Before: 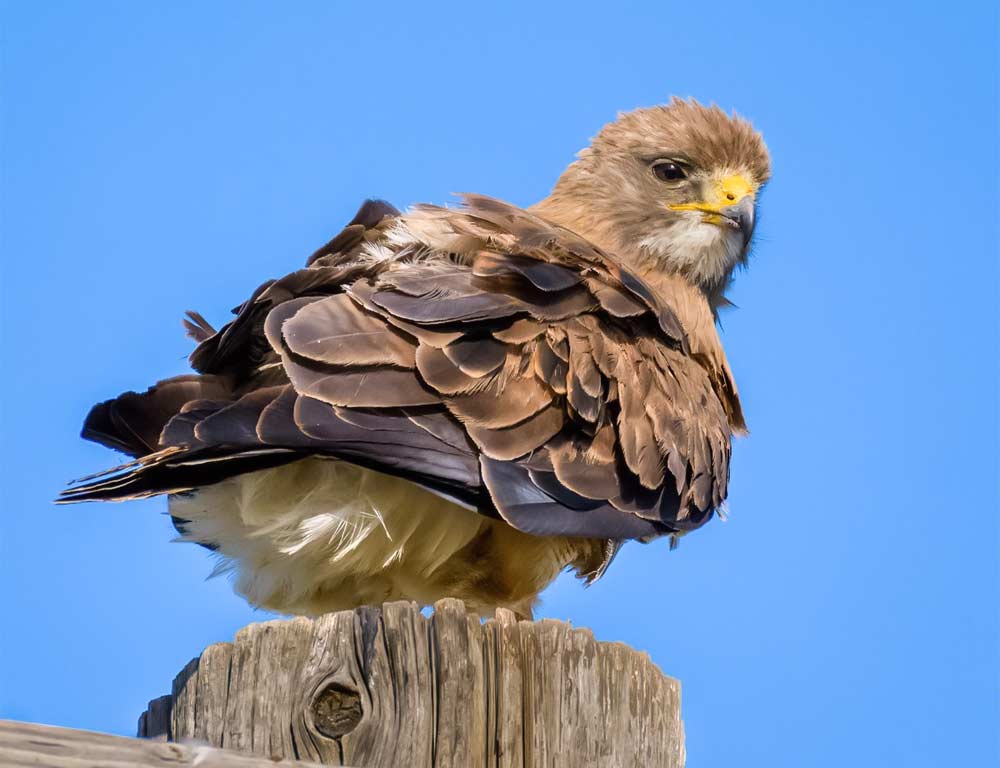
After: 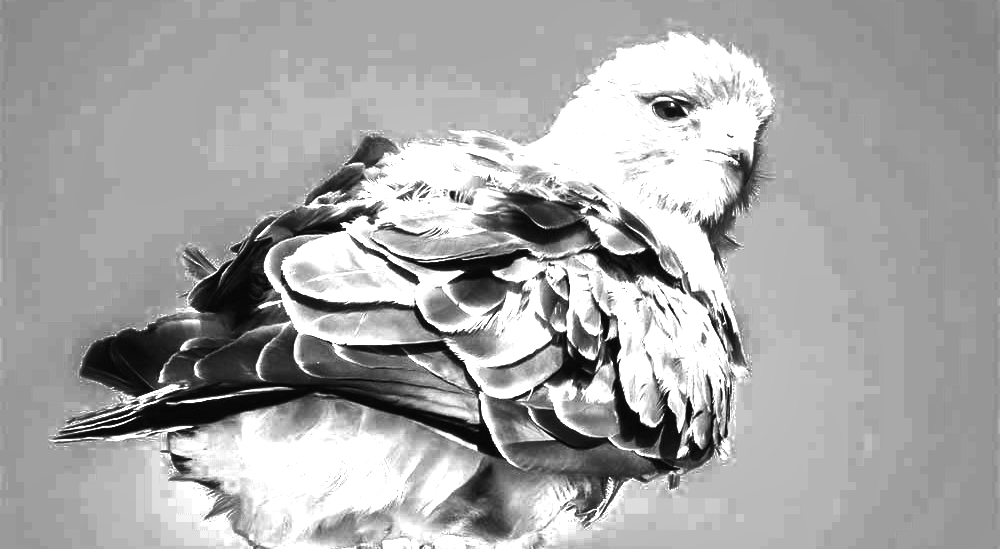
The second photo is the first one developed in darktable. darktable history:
color balance rgb: shadows lift › luminance -29.011%, shadows lift › chroma 14.932%, shadows lift › hue 272.59°, highlights gain › chroma 3.061%, highlights gain › hue 77.22°, perceptual saturation grading › global saturation 19.533%, global vibrance 20%
velvia: strength 55.98%
local contrast: mode bilateral grid, contrast 21, coarseness 50, detail 119%, midtone range 0.2
crop and rotate: top 8.199%, bottom 20.216%
color correction: highlights a* 10.33, highlights b* 14.47, shadows a* -9.77, shadows b* -14.89
color zones: curves: ch0 [(0, 0.554) (0.146, 0.662) (0.293, 0.86) (0.503, 0.774) (0.637, 0.106) (0.74, 0.072) (0.866, 0.488) (0.998, 0.569)]; ch1 [(0, 0) (0.143, 0) (0.286, 0) (0.429, 0) (0.571, 0) (0.714, 0) (0.857, 0)]
exposure: black level correction -0.002, exposure 1.109 EV, compensate exposure bias true, compensate highlight preservation false
